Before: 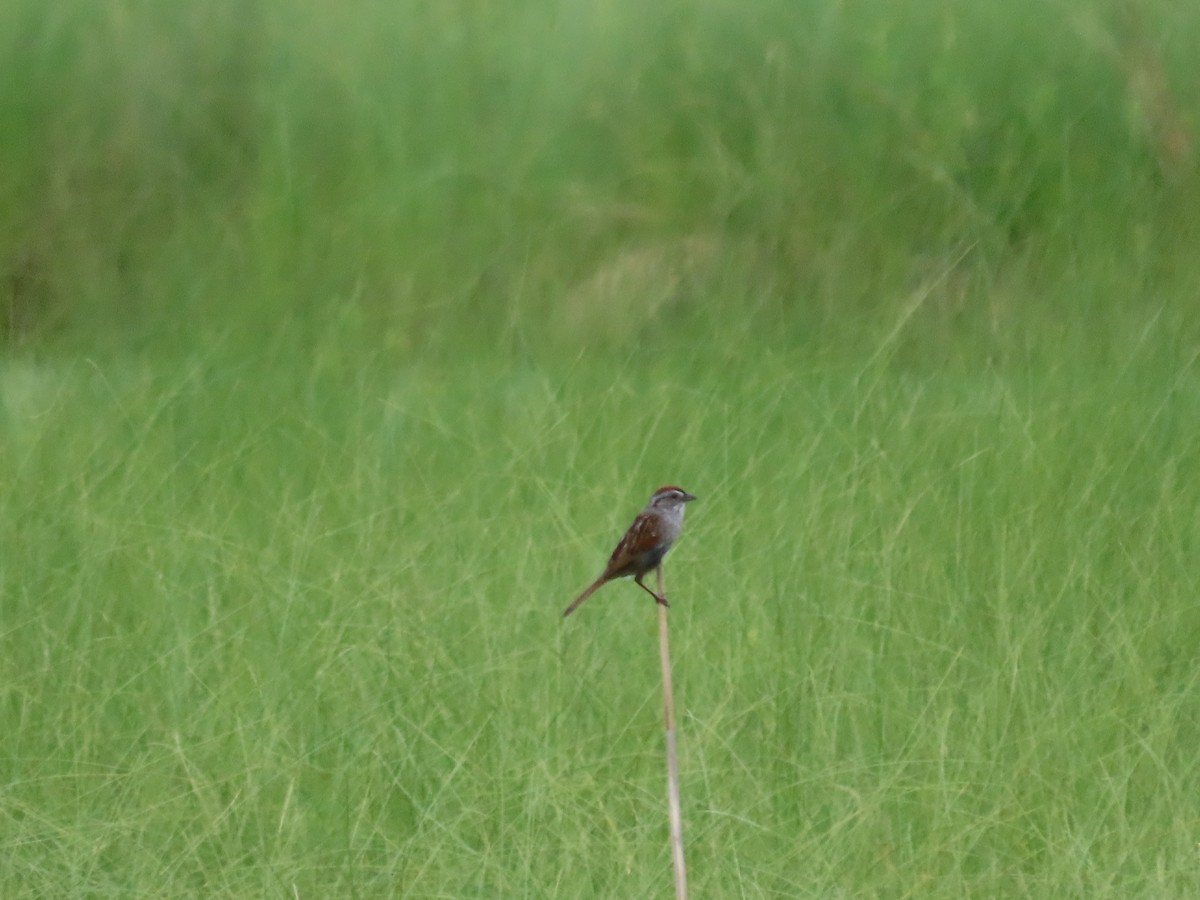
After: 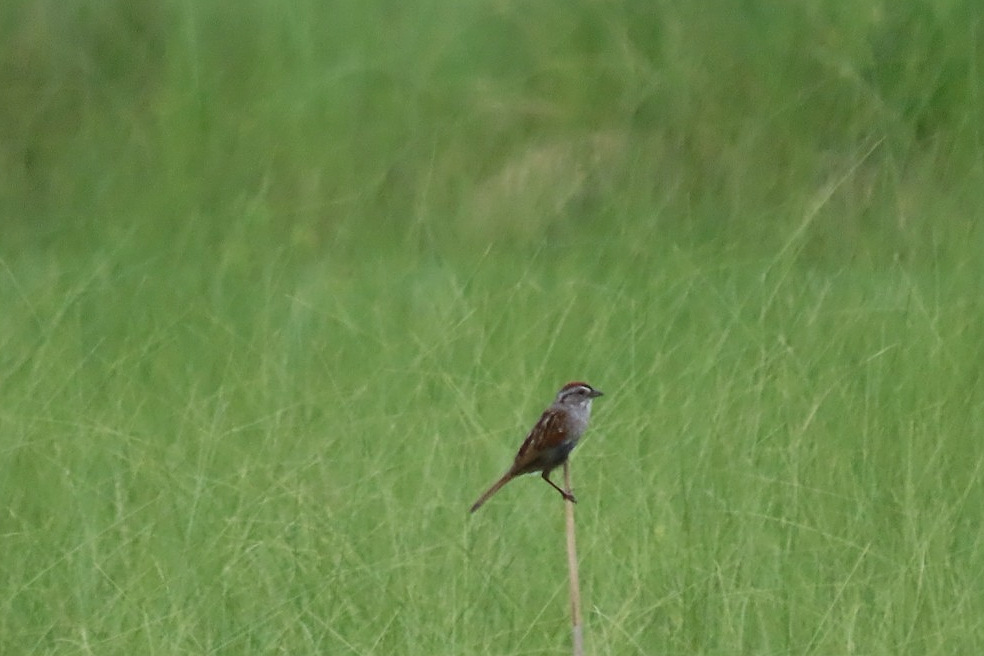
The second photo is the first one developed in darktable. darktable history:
sharpen: on, module defaults
contrast brightness saturation: saturation -0.046
crop: left 7.756%, top 11.618%, right 10.231%, bottom 15.468%
levels: black 0.104%, levels [0, 0.51, 1]
